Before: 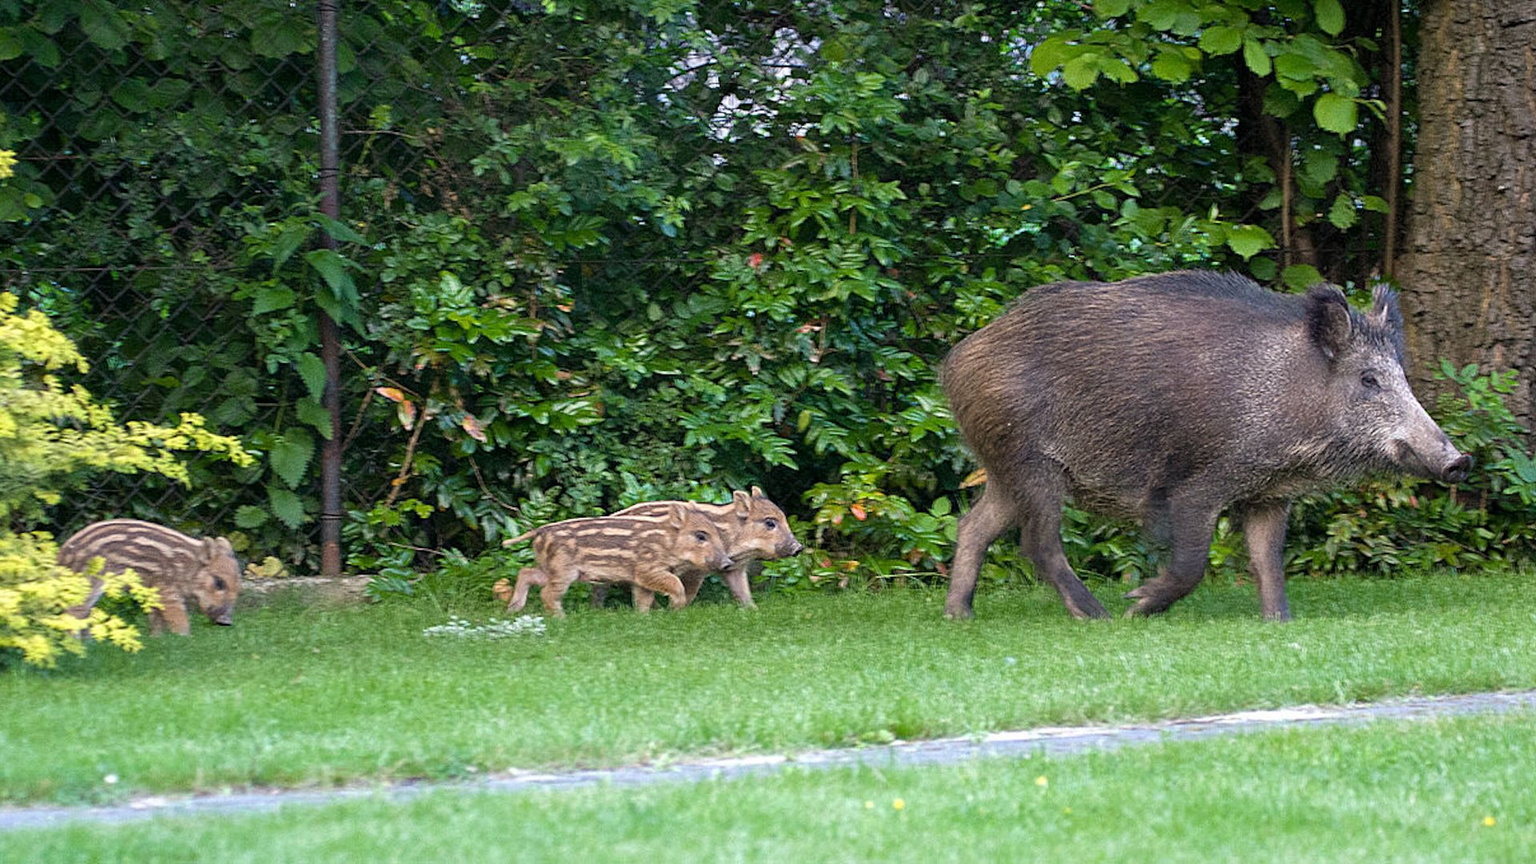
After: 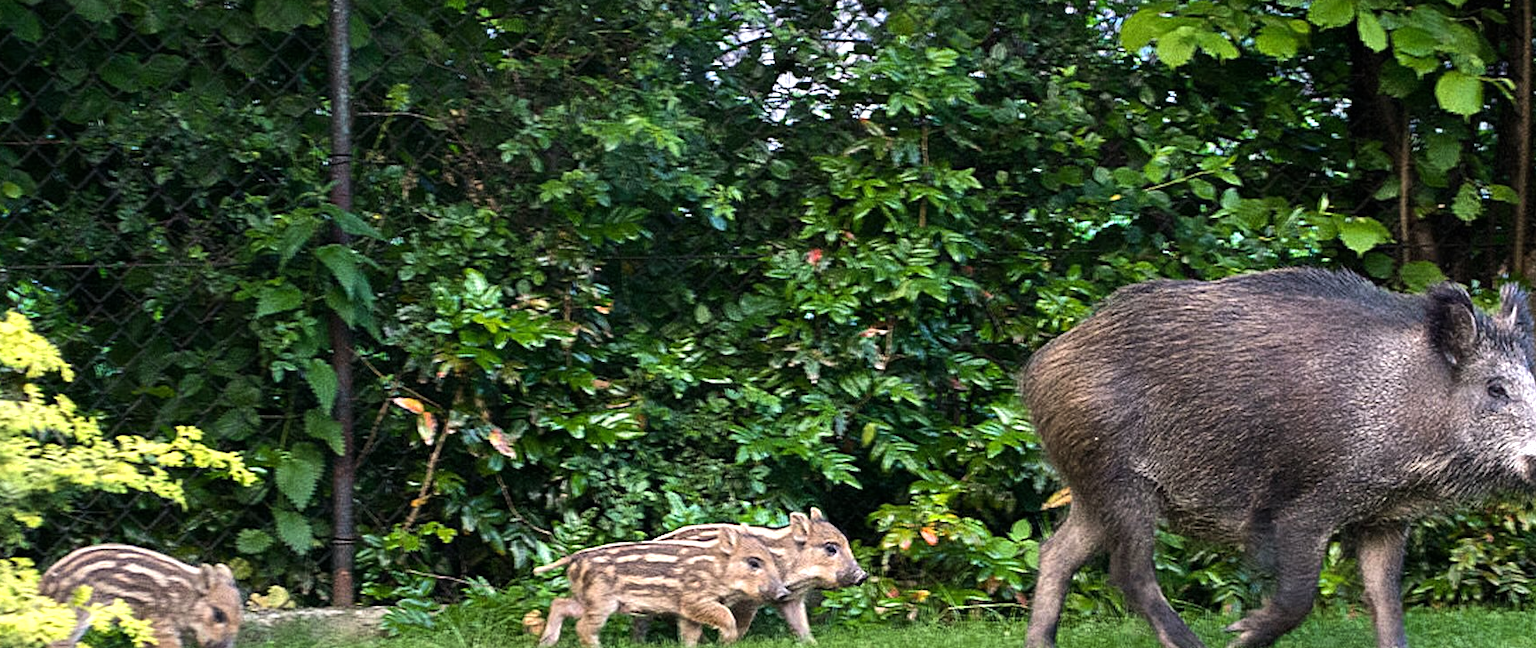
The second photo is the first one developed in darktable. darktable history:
crop: left 1.509%, top 3.452%, right 7.696%, bottom 28.452%
tone equalizer: -8 EV -0.75 EV, -7 EV -0.7 EV, -6 EV -0.6 EV, -5 EV -0.4 EV, -3 EV 0.4 EV, -2 EV 0.6 EV, -1 EV 0.7 EV, +0 EV 0.75 EV, edges refinement/feathering 500, mask exposure compensation -1.57 EV, preserve details no
